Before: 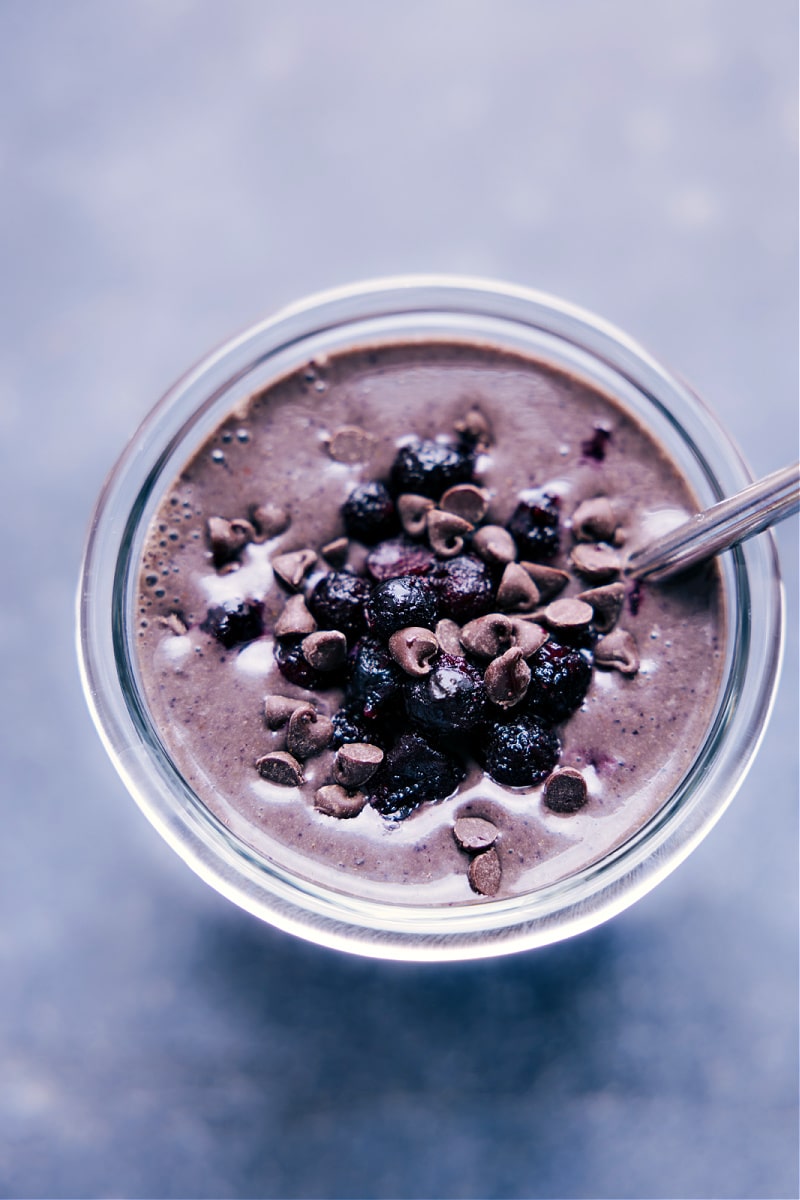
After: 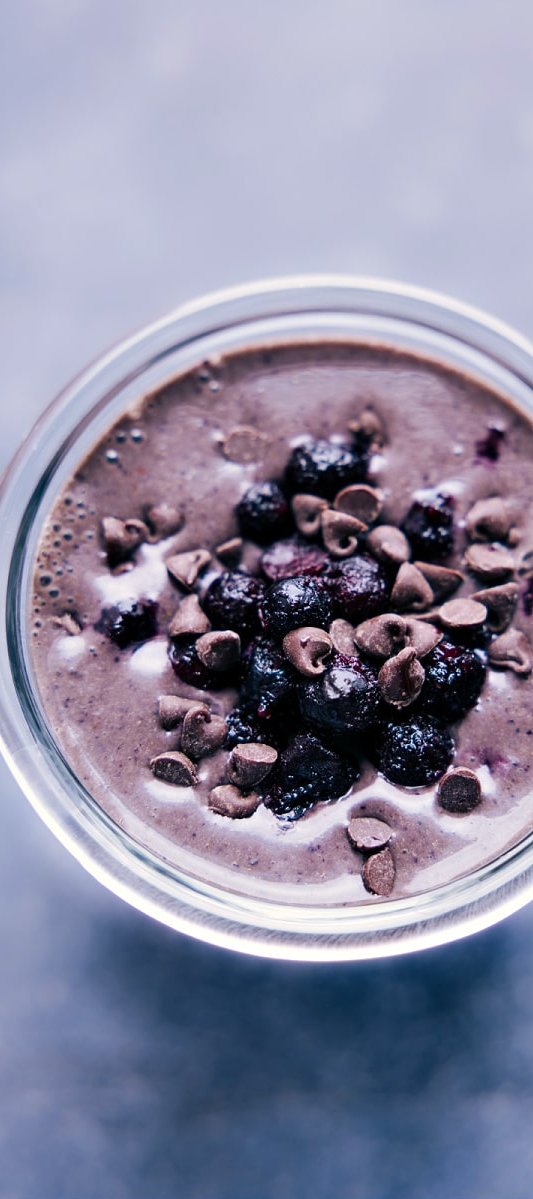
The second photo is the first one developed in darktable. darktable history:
crop and rotate: left 13.418%, right 19.874%
